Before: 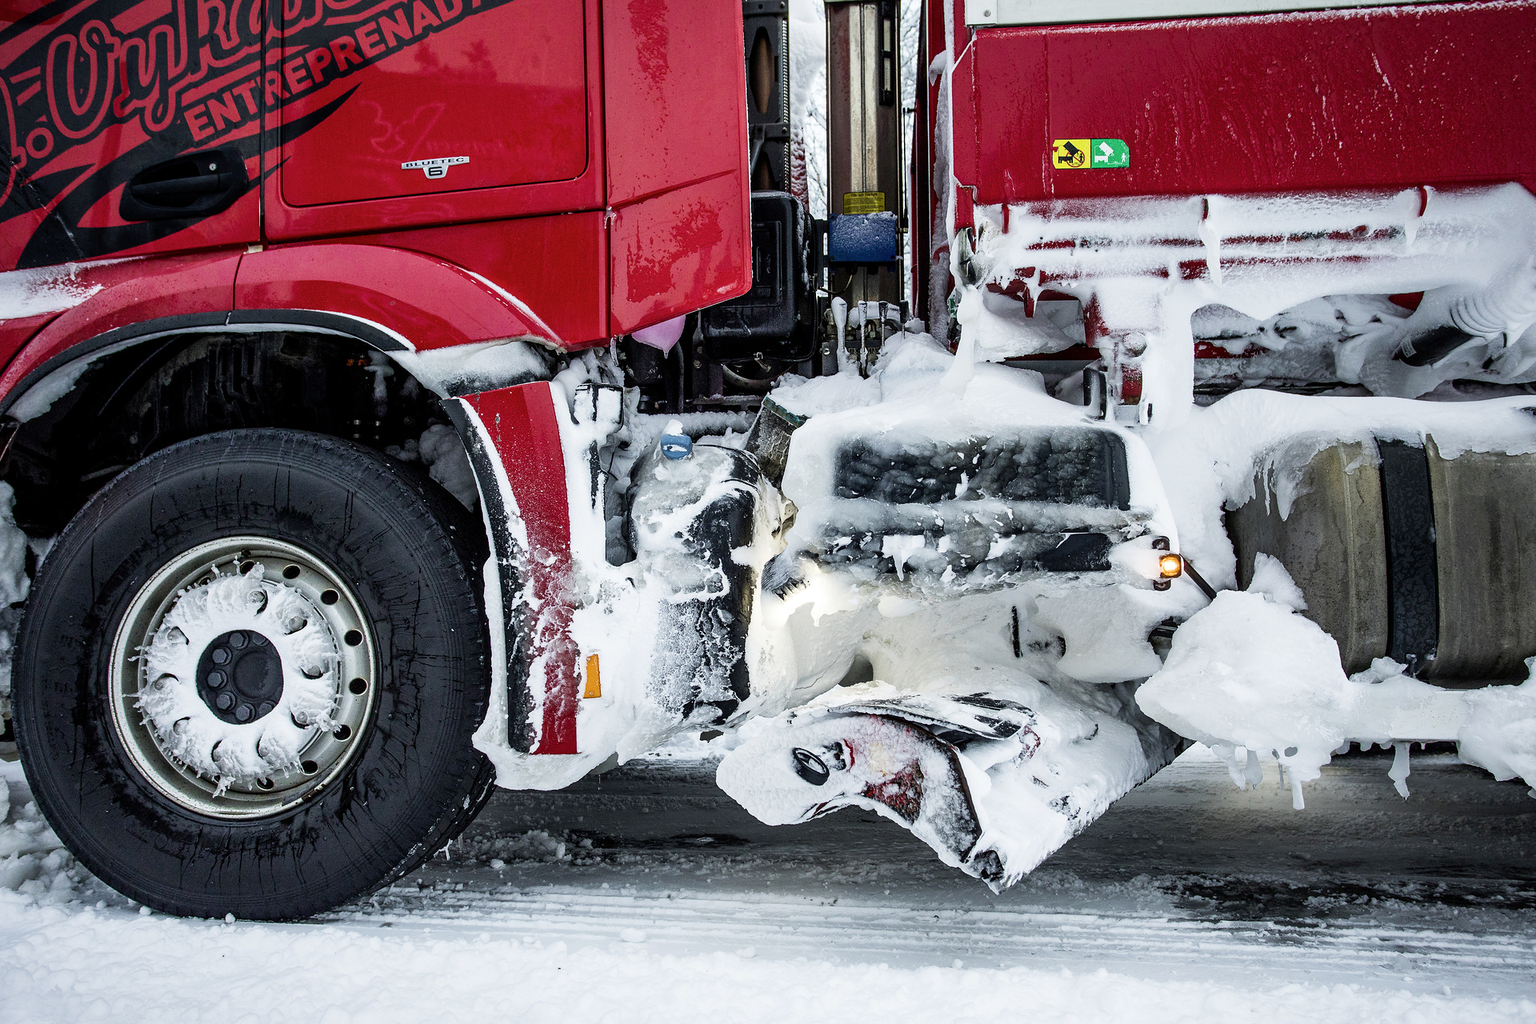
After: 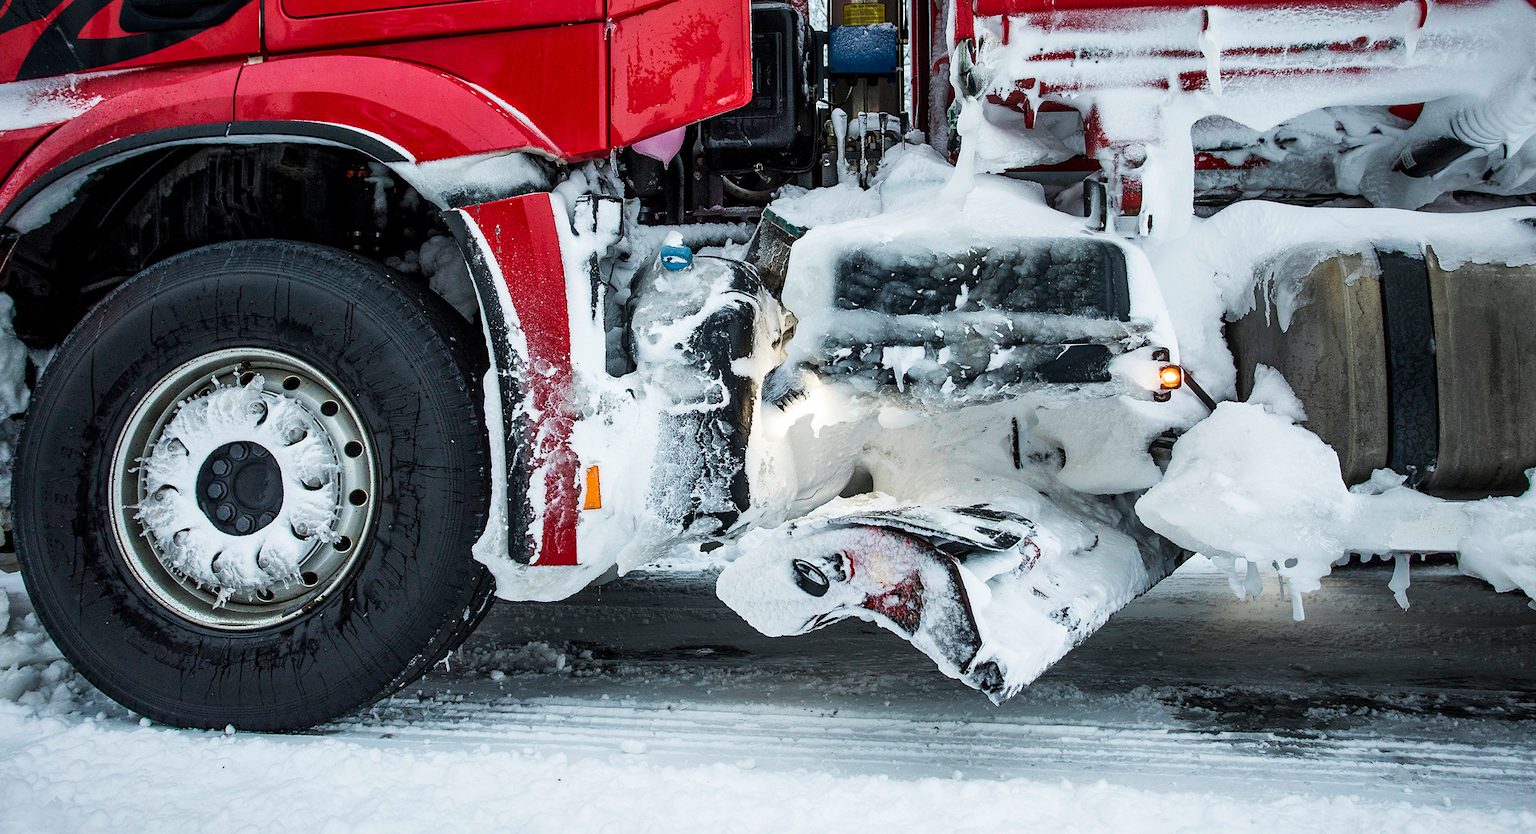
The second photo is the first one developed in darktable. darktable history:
white balance: emerald 1
crop and rotate: top 18.507%
